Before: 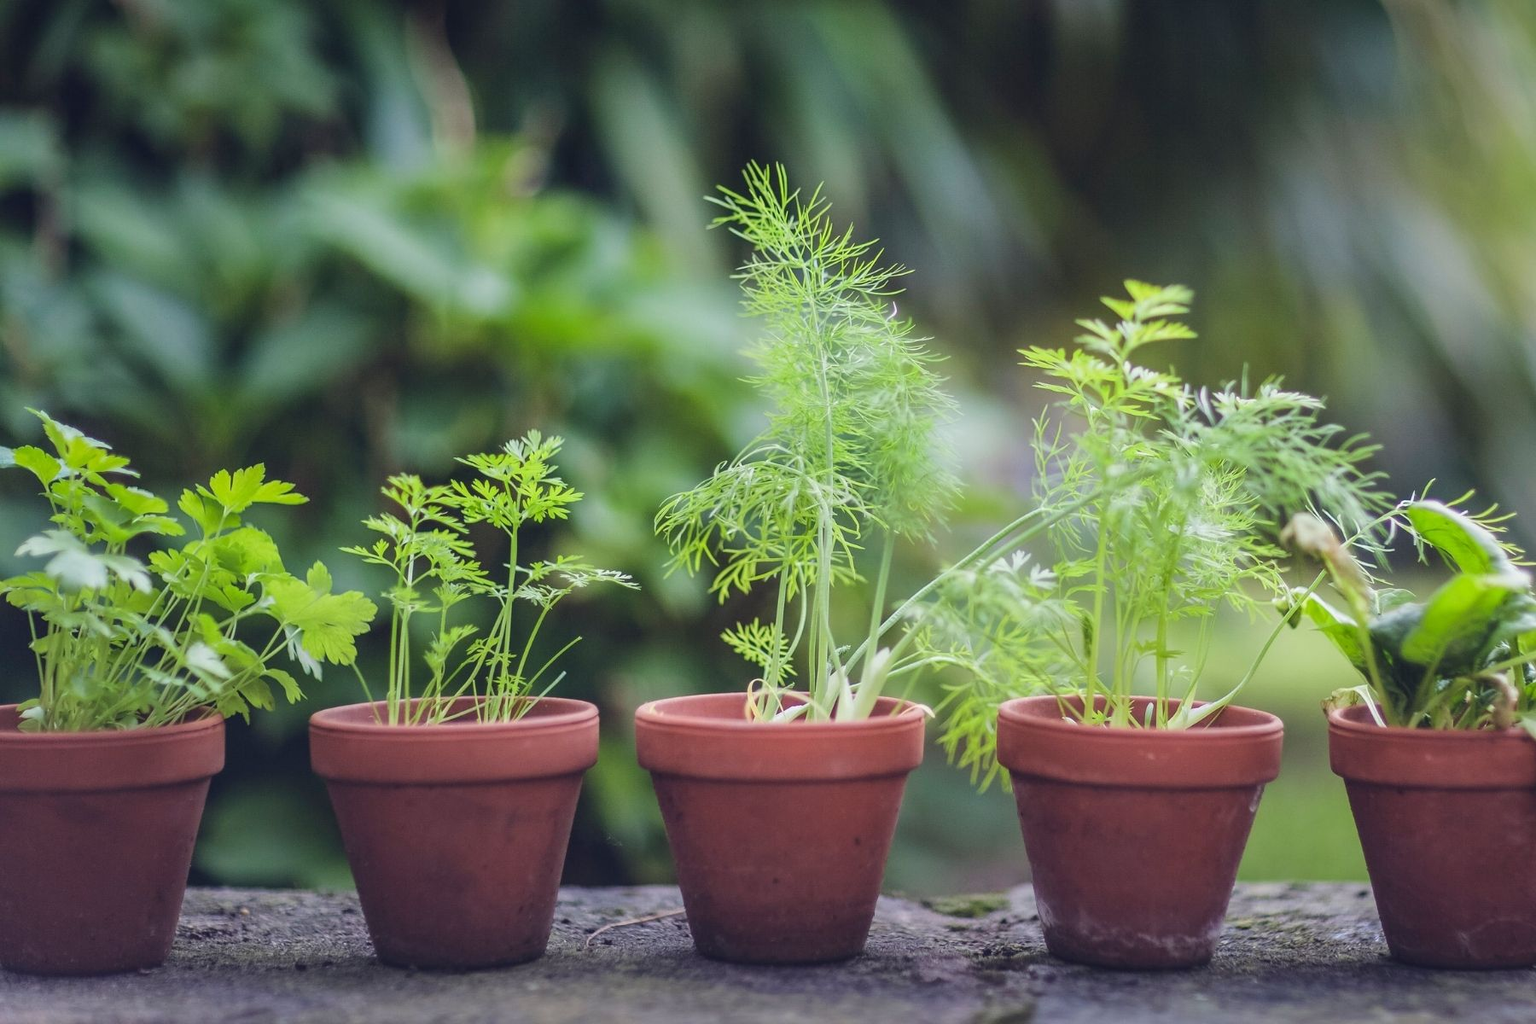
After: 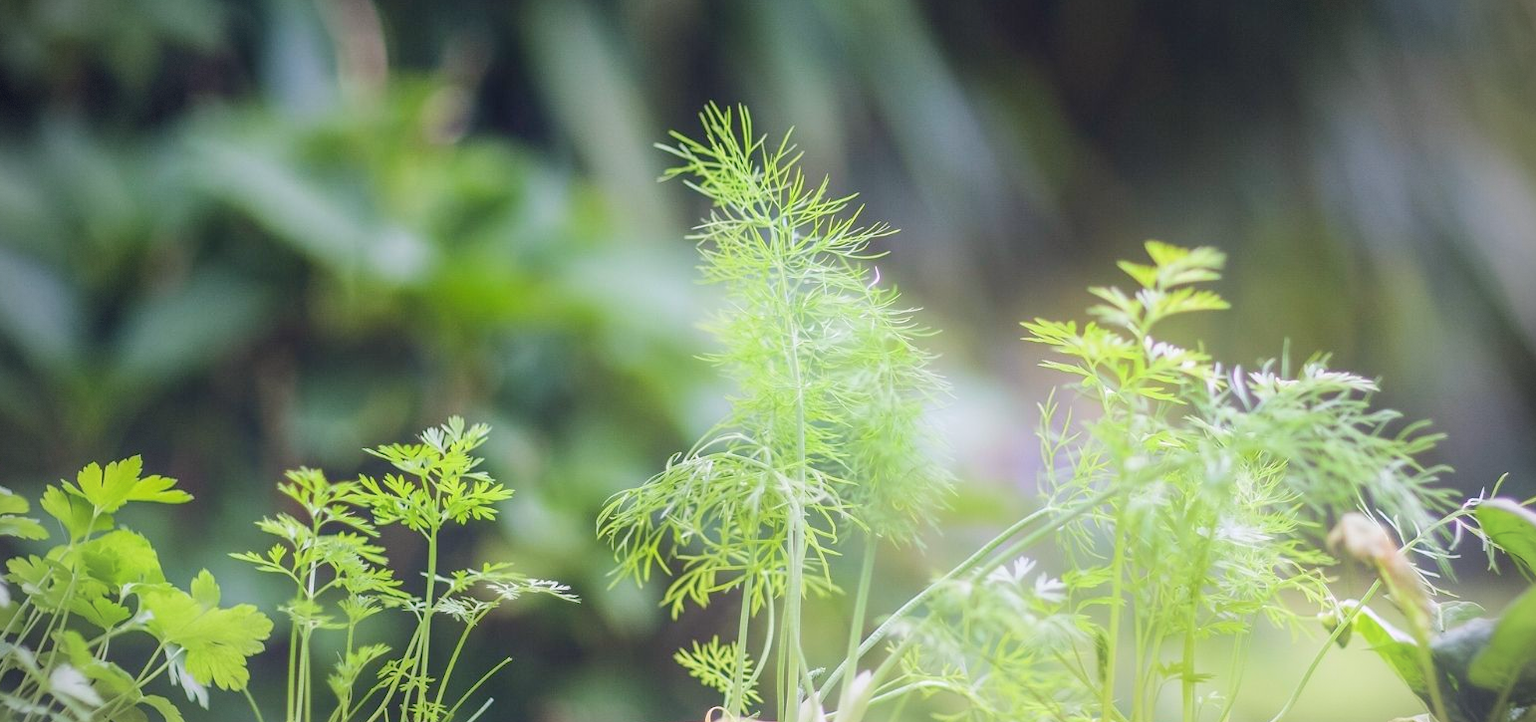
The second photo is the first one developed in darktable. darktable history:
vignetting: dithering 8-bit output, unbound false
exposure: compensate exposure bias true, compensate highlight preservation false
white balance: red 1.05, blue 1.072
bloom: on, module defaults
crop and rotate: left 9.345%, top 7.22%, right 4.982%, bottom 32.331%
